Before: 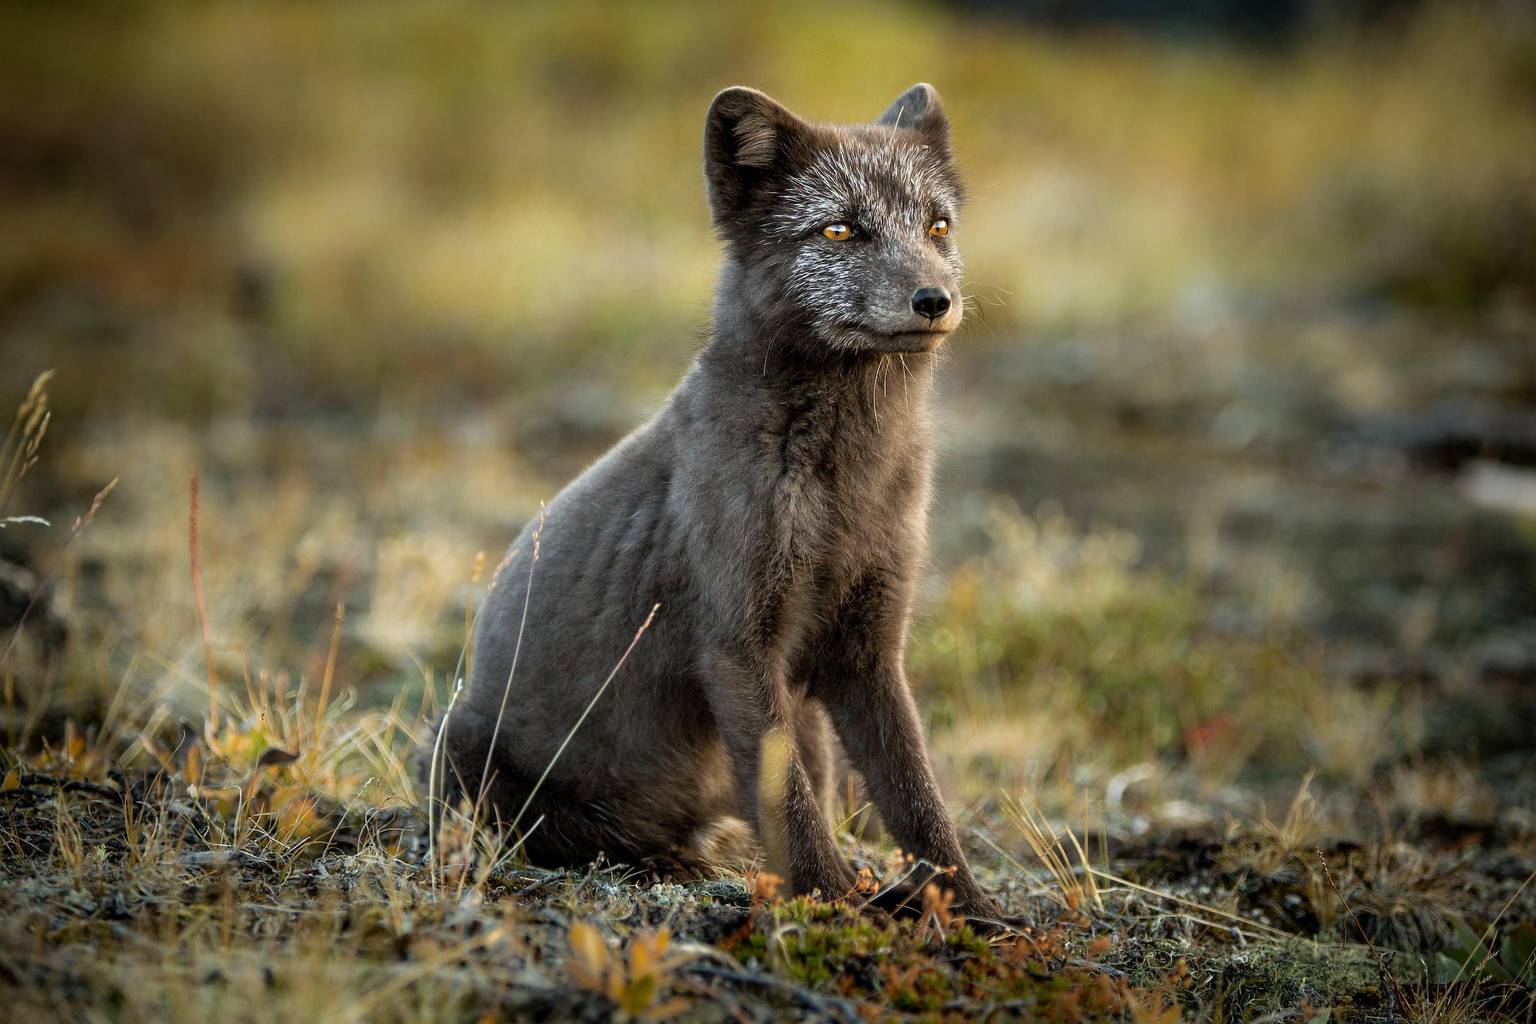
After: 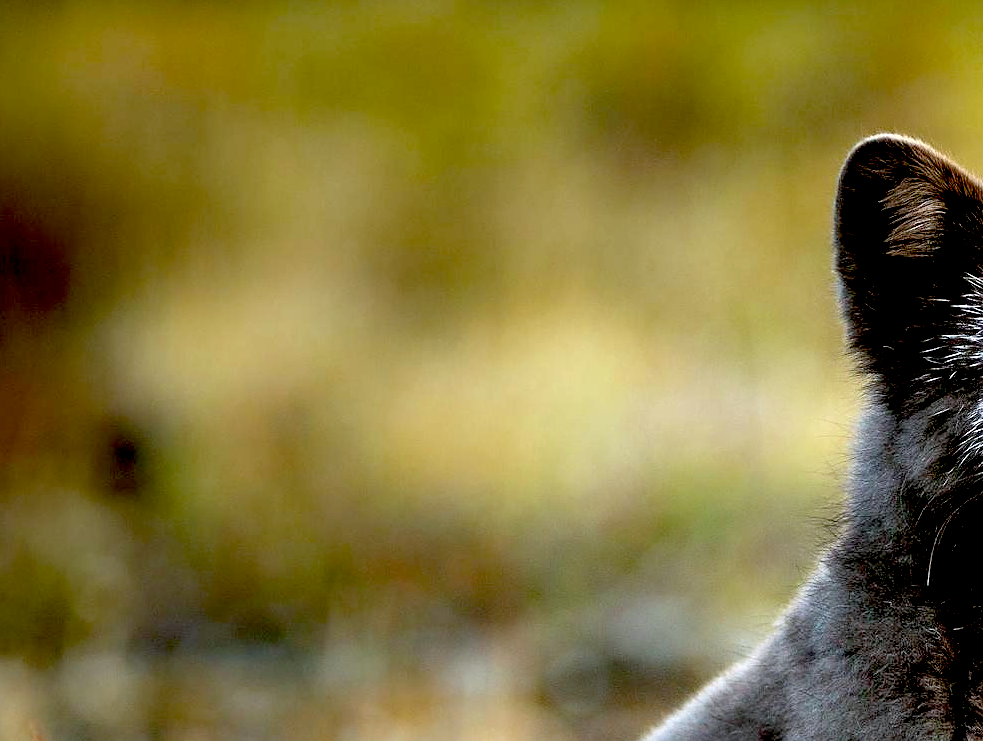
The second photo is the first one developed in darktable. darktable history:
crop and rotate: left 11.088%, top 0.074%, right 47.924%, bottom 53.591%
color calibration: illuminant as shot in camera, x 0.358, y 0.373, temperature 4628.91 K
sharpen: radius 1.039, threshold 0.895
exposure: black level correction 0.039, exposure 0.499 EV, compensate highlight preservation false
